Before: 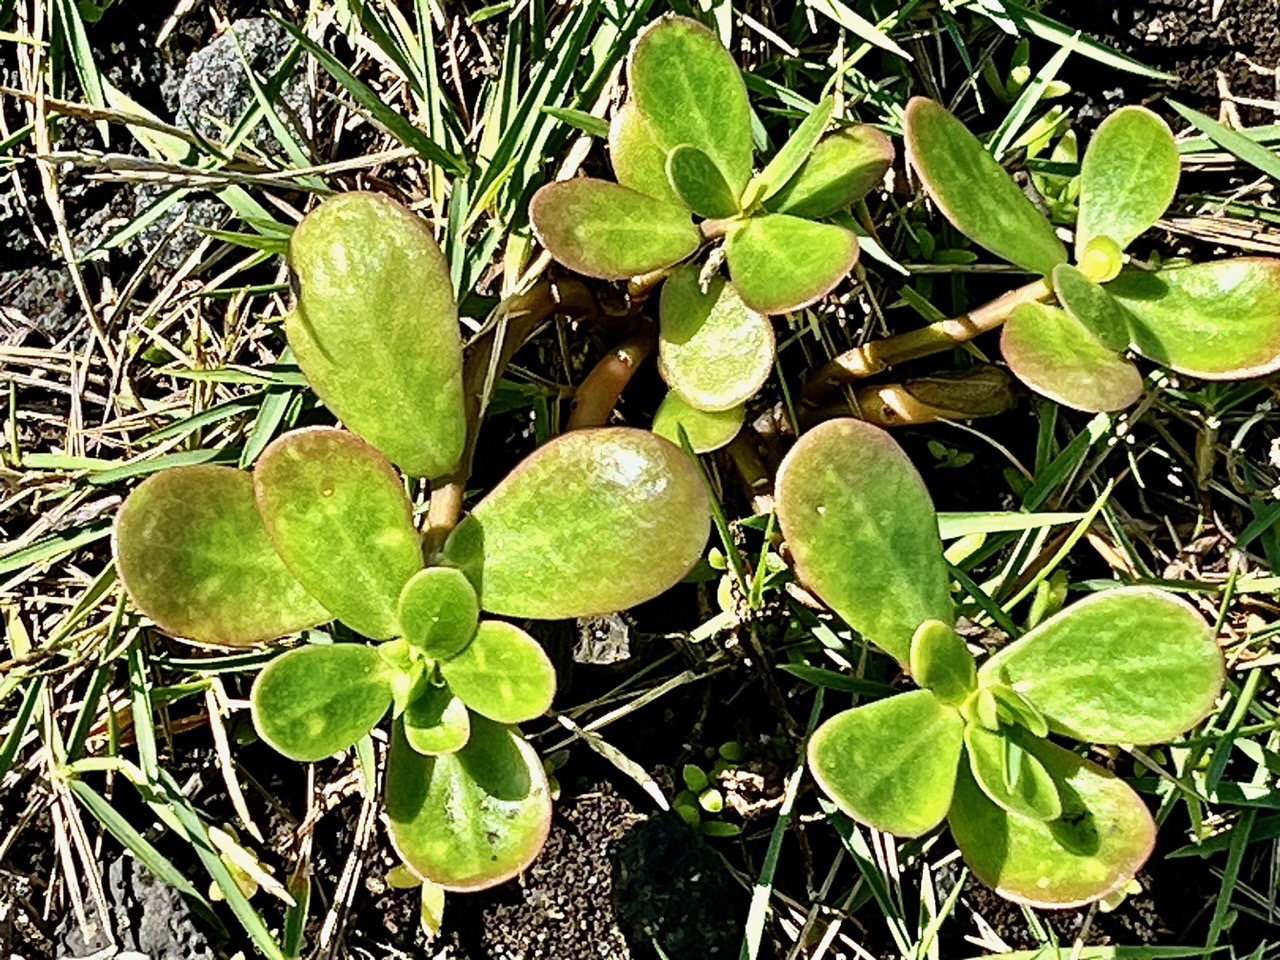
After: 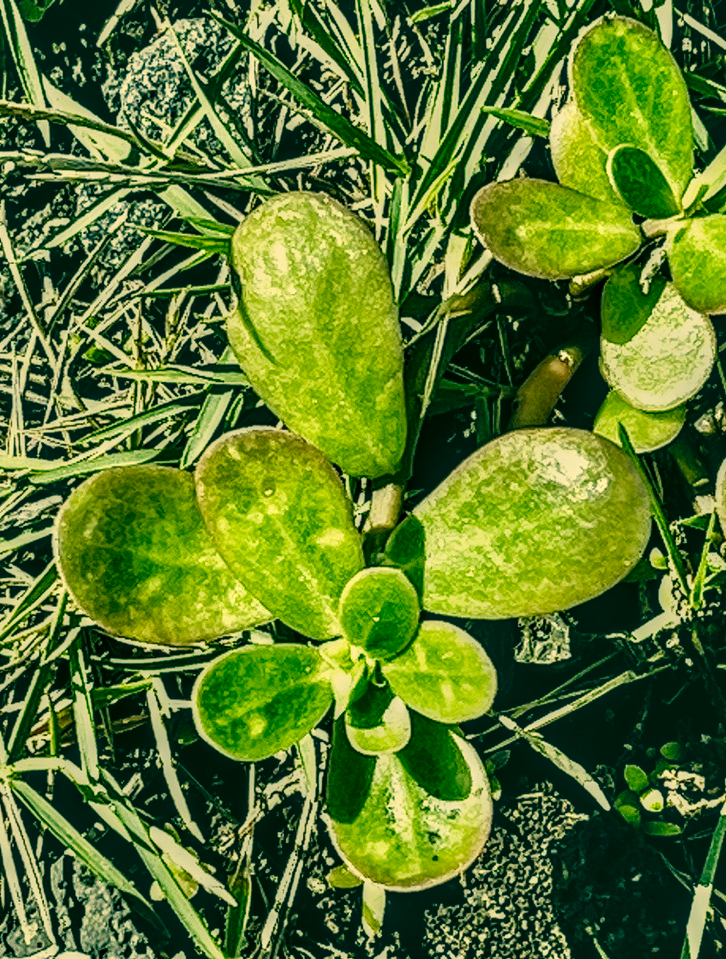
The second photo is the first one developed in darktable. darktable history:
exposure: black level correction -0.013, exposure -0.196 EV, compensate highlight preservation false
color correction: highlights a* 2.01, highlights b* 33.84, shadows a* -36.94, shadows b* -5.65
local contrast: highlights 8%, shadows 39%, detail 183%, midtone range 0.474
crop: left 4.654%, right 38.623%
filmic rgb: black relative exposure -11.35 EV, white relative exposure 3.26 EV, hardness 6.82, preserve chrominance no, color science v3 (2019), use custom middle-gray values true
